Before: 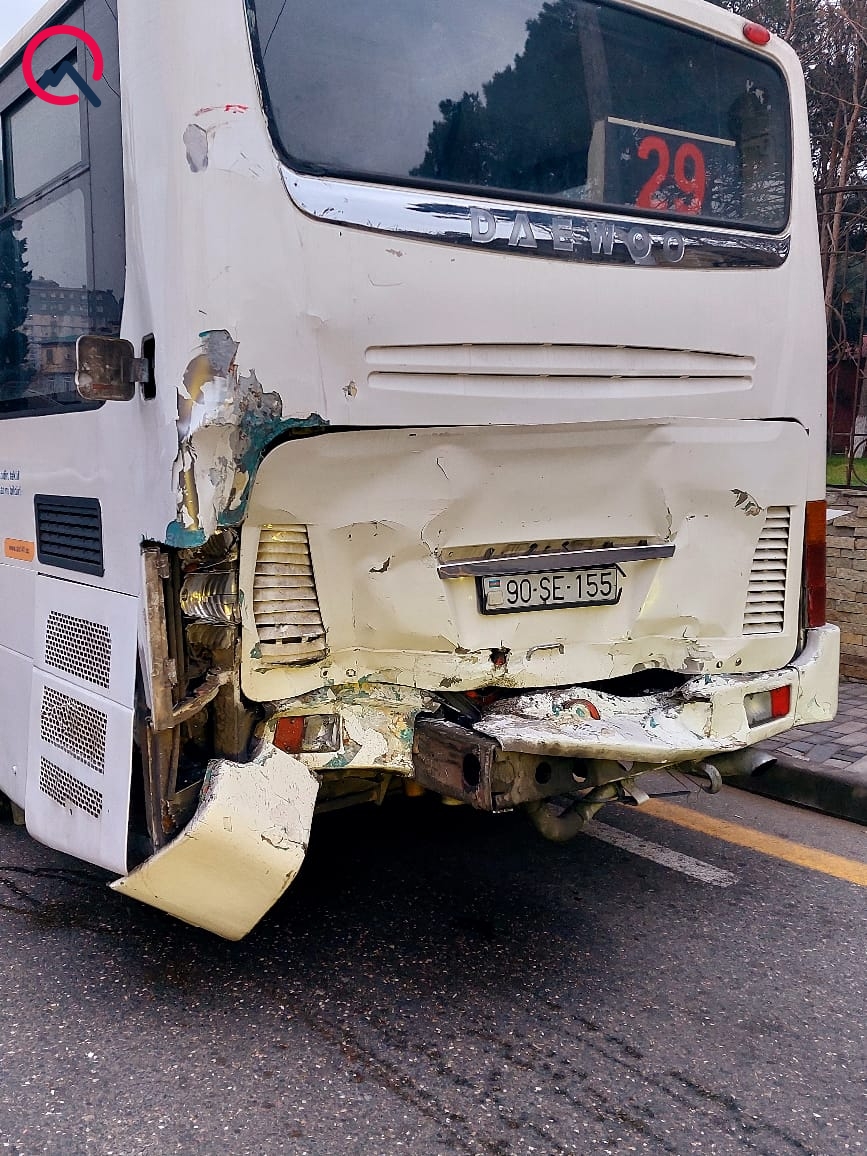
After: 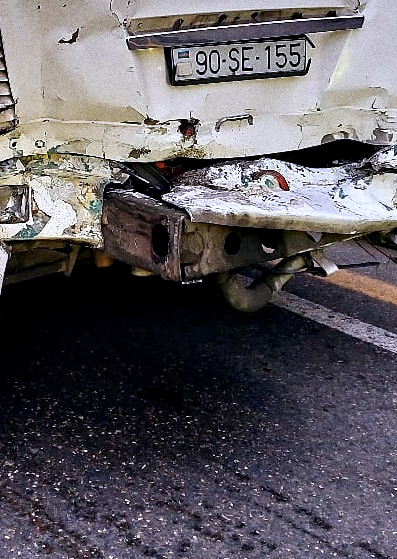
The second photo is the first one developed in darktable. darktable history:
color balance rgb: on, module defaults
contrast equalizer: y [[0.545, 0.572, 0.59, 0.59, 0.571, 0.545], [0.5 ×6], [0.5 ×6], [0 ×6], [0 ×6]]
grain: coarseness 0.09 ISO, strength 40%
white balance: red 0.967, blue 1.119, emerald 0.756
crop: left 35.976%, top 45.819%, right 18.162%, bottom 5.807%
